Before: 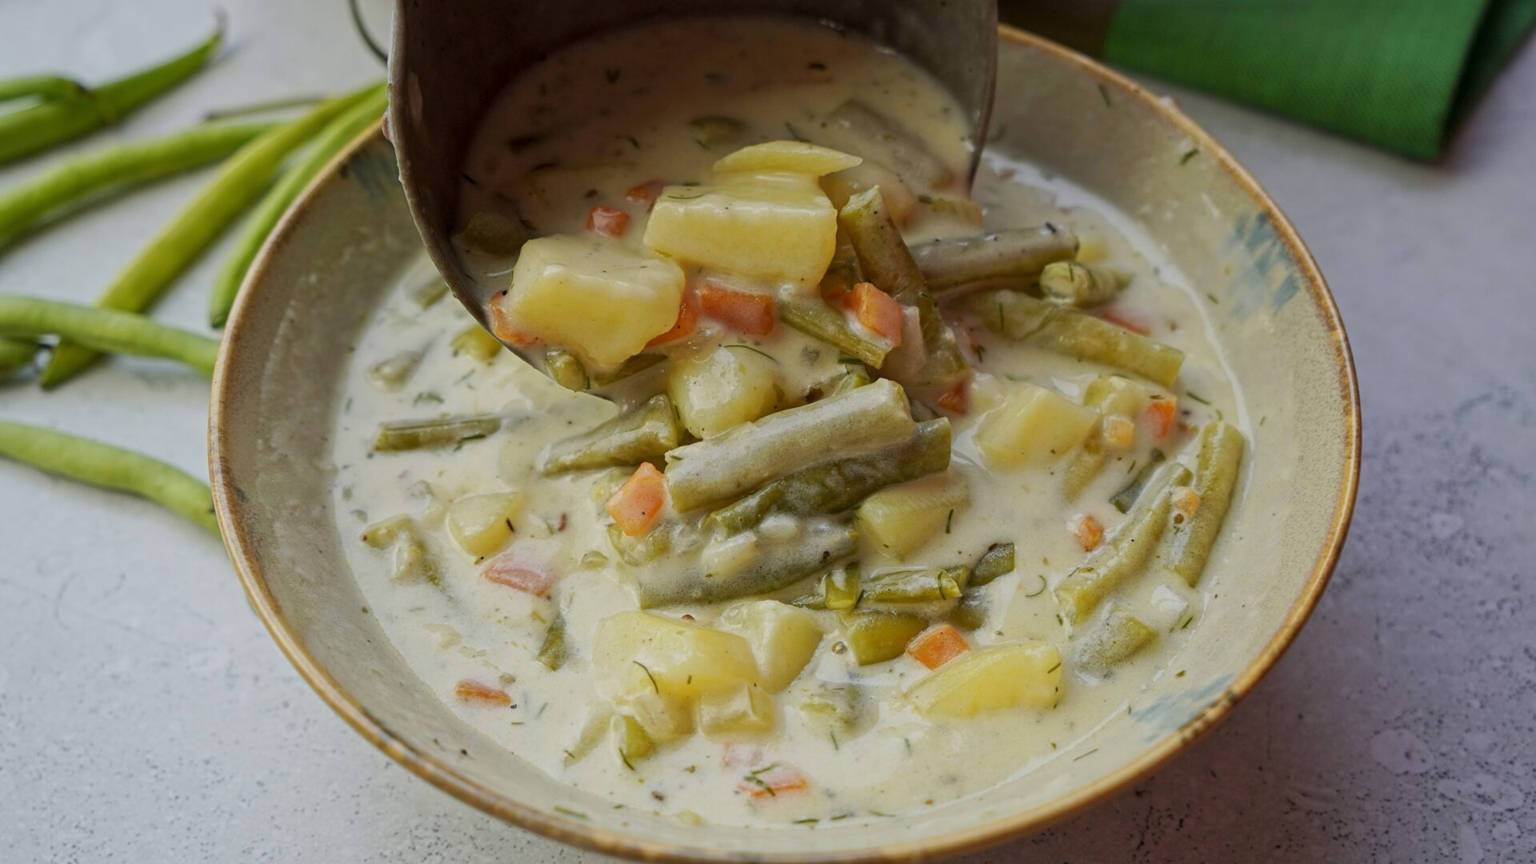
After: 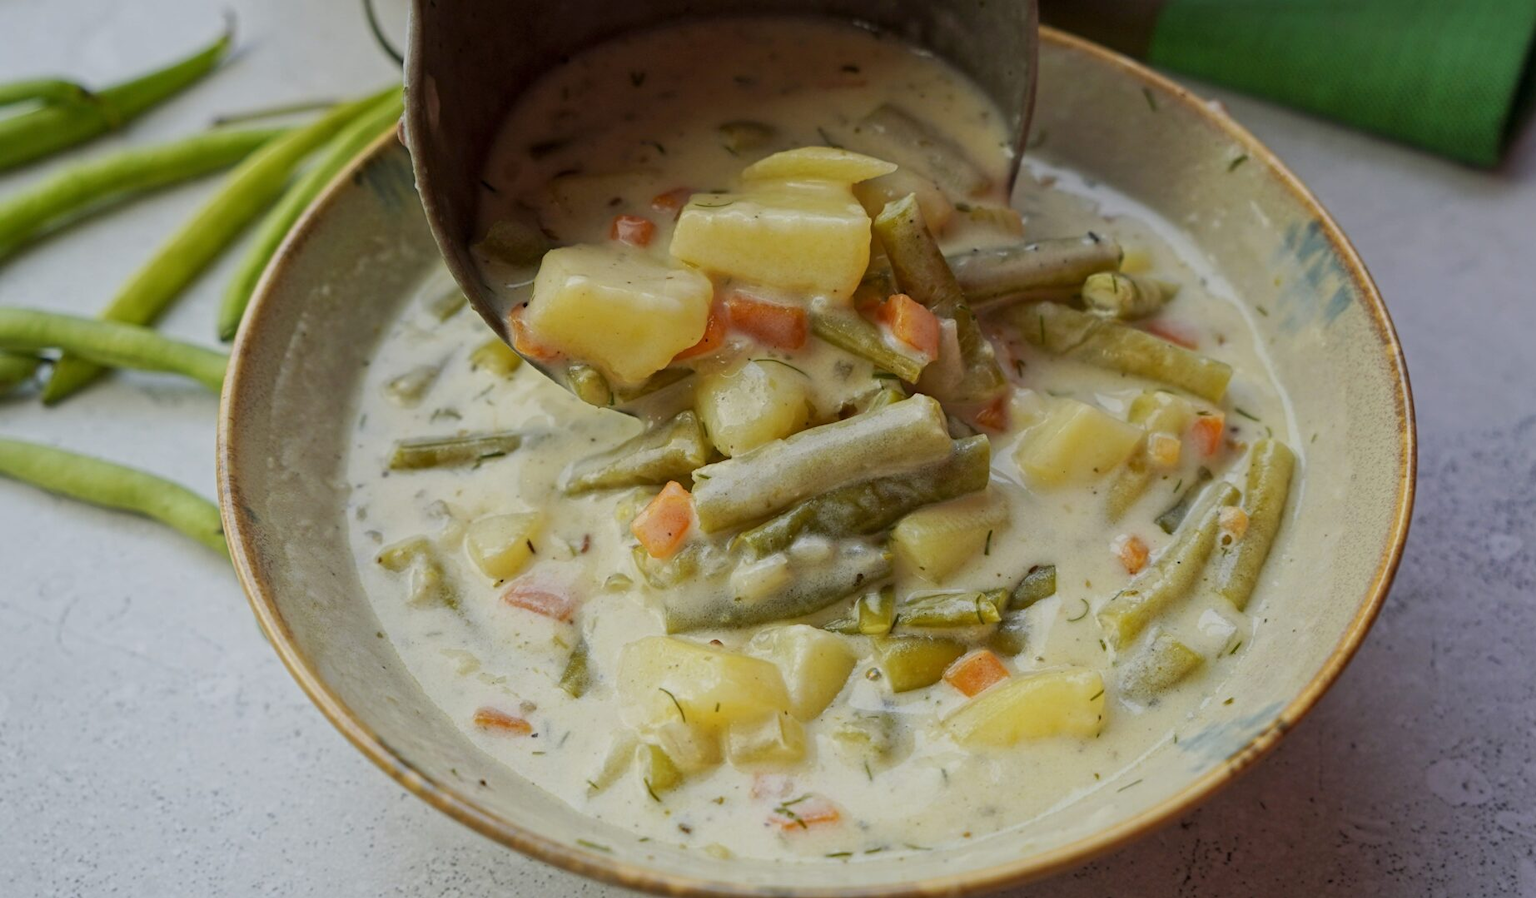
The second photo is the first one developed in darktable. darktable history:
crop: right 3.858%, bottom 0.022%
